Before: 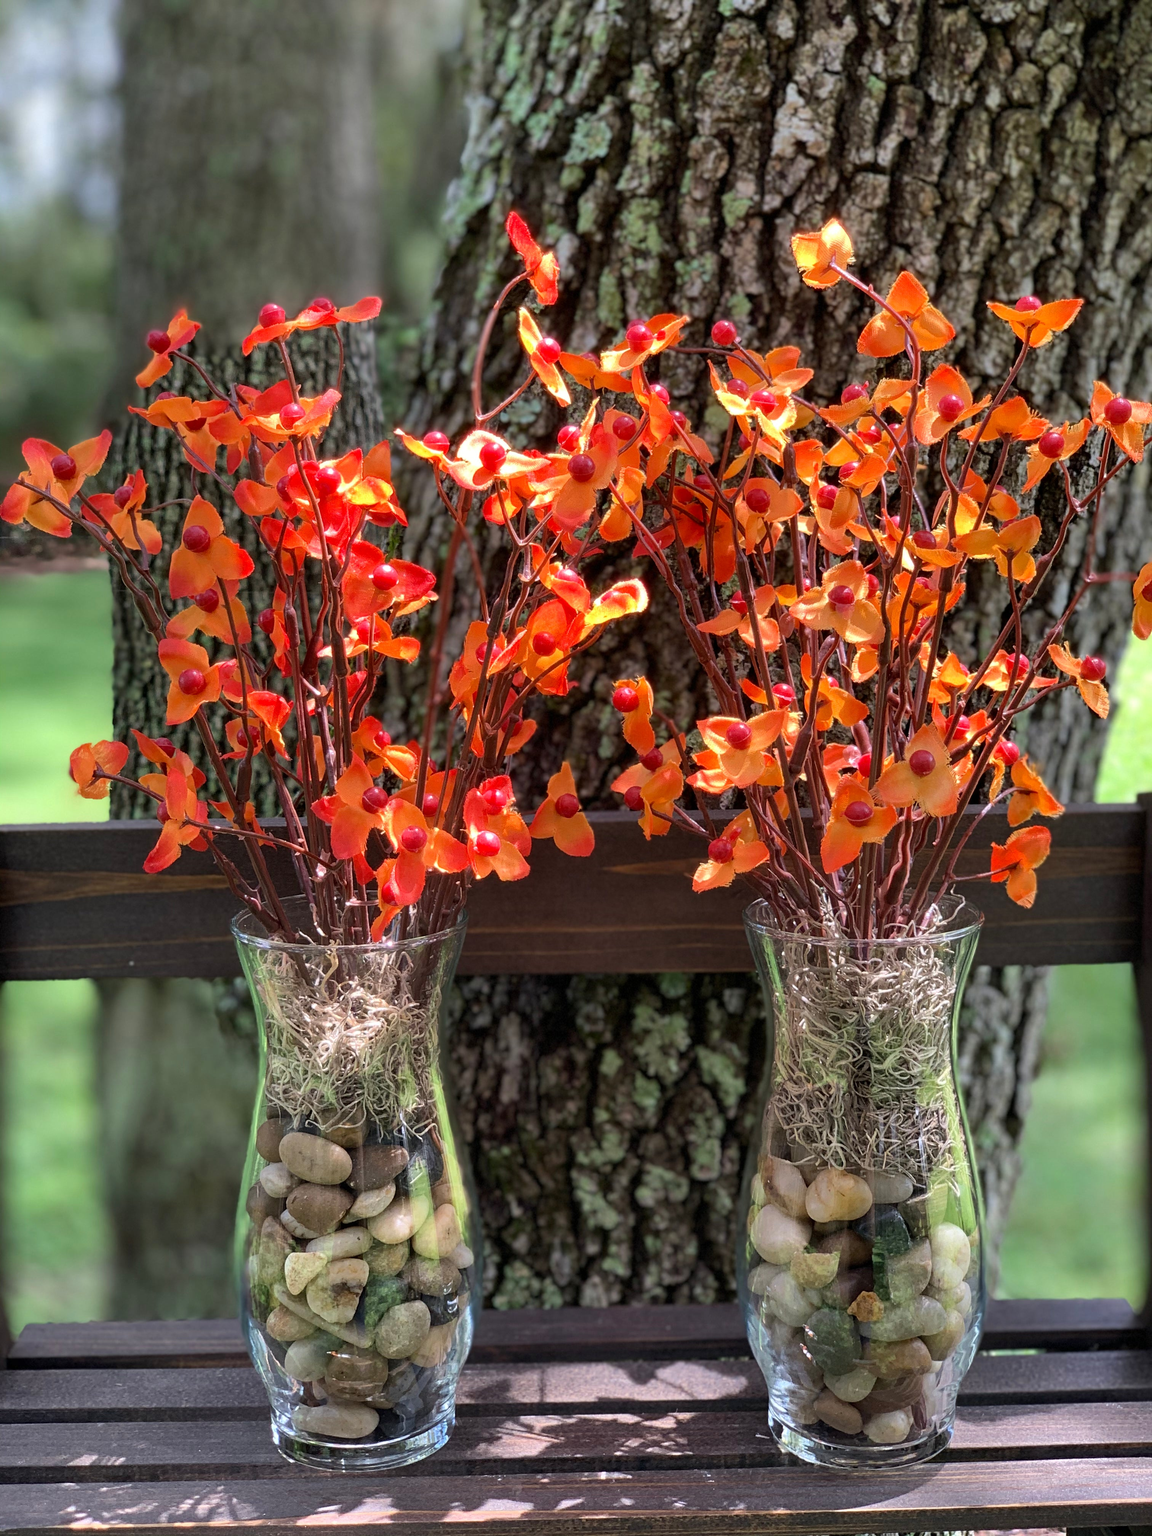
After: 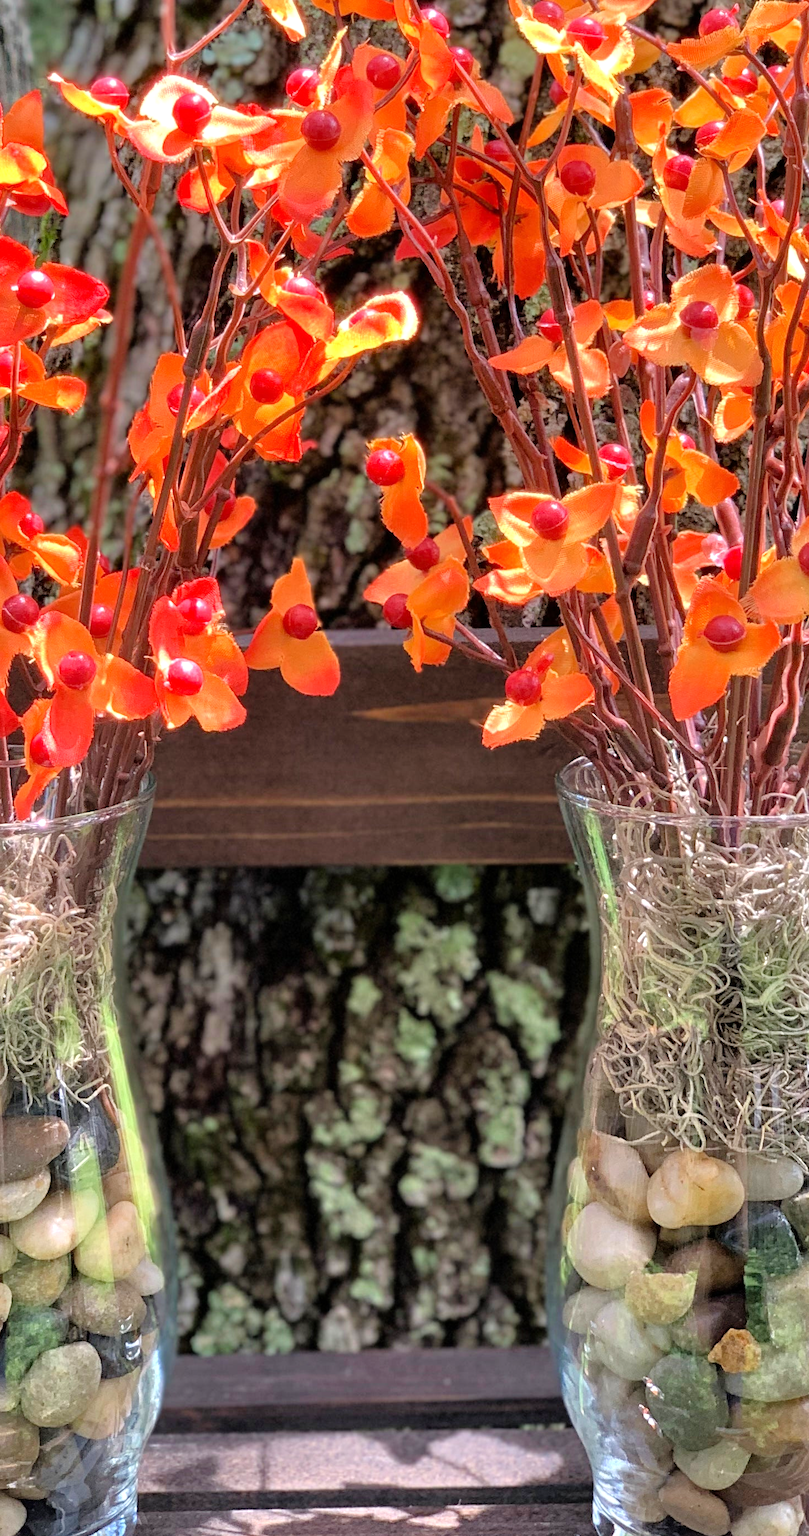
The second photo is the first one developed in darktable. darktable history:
tone equalizer: -7 EV 0.15 EV, -6 EV 0.6 EV, -5 EV 1.15 EV, -4 EV 1.33 EV, -3 EV 1.15 EV, -2 EV 0.6 EV, -1 EV 0.15 EV, mask exposure compensation -0.5 EV
crop: left 31.379%, top 24.658%, right 20.326%, bottom 6.628%
